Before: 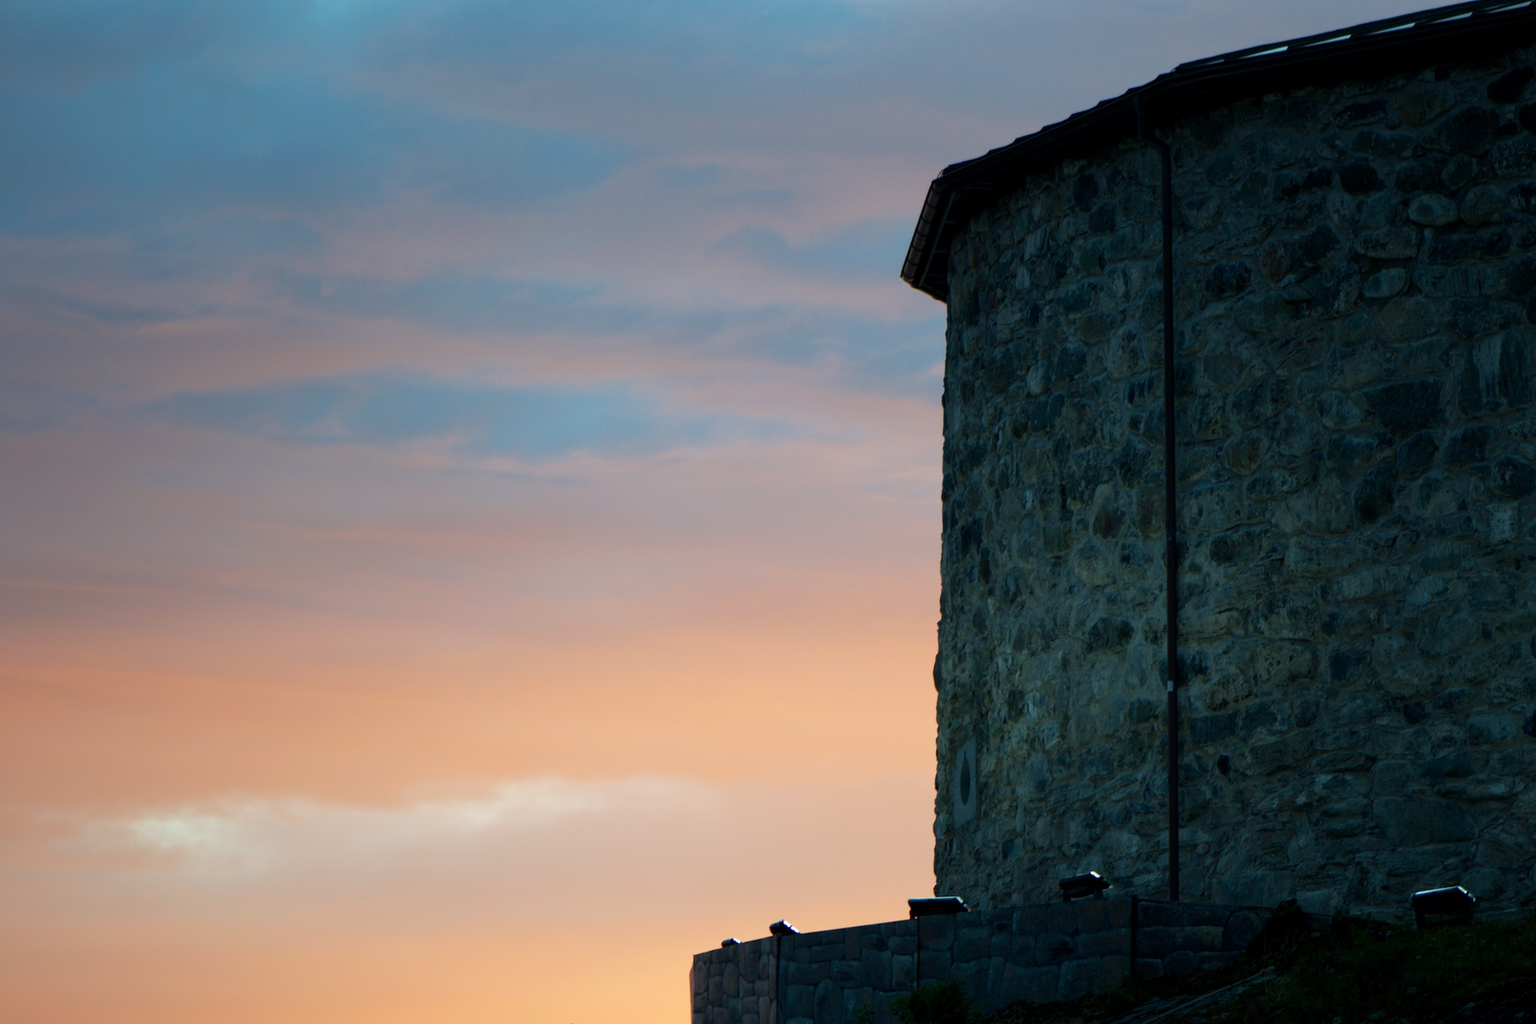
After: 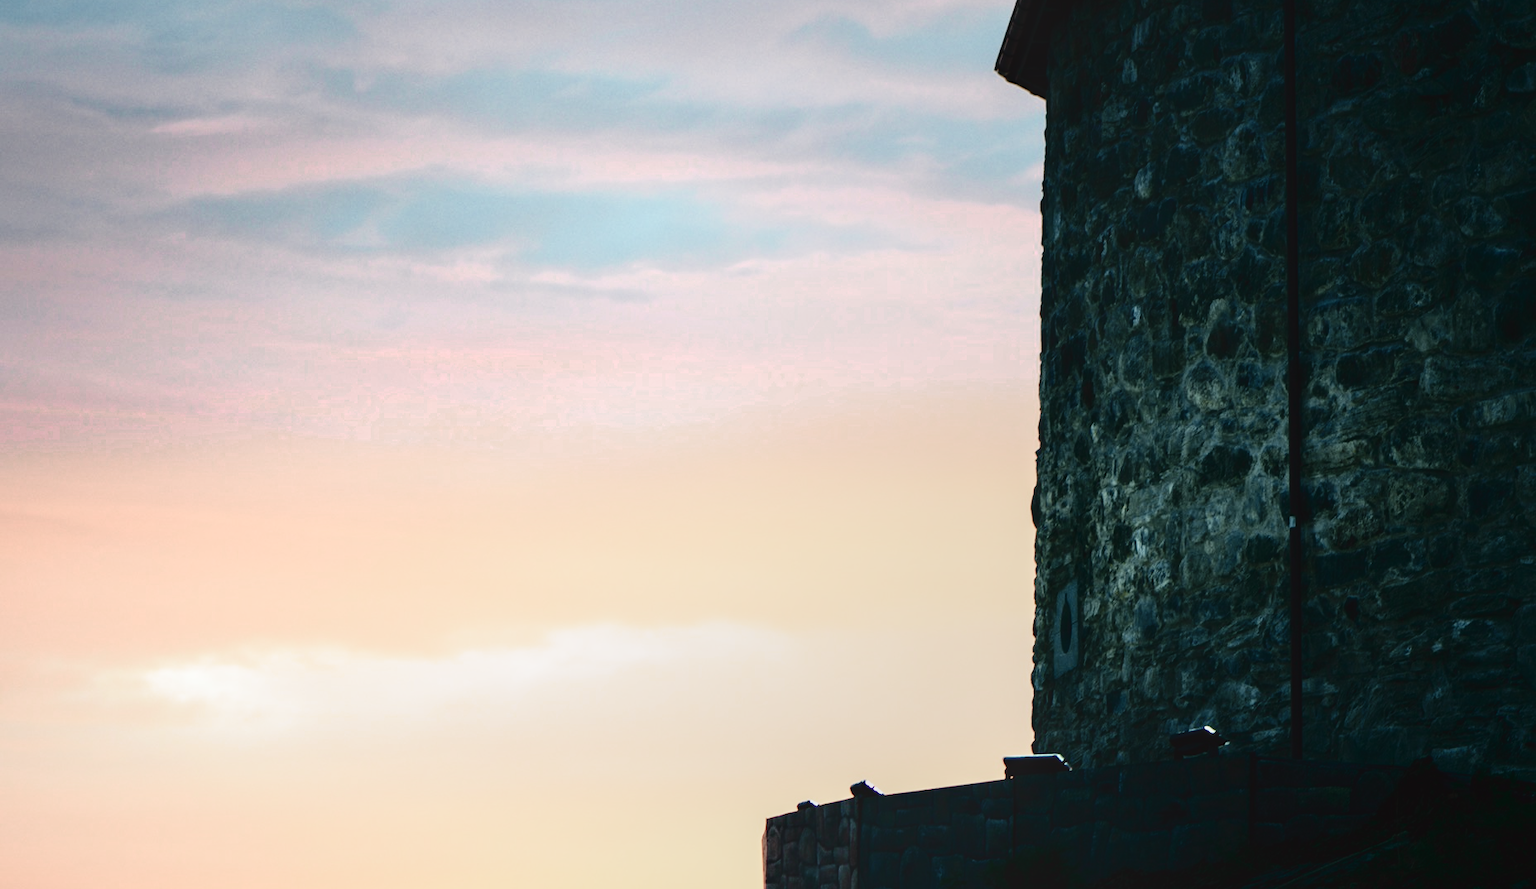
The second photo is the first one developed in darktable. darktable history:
tone curve: curves: ch0 [(0, 0.023) (0.137, 0.069) (0.249, 0.163) (0.487, 0.491) (0.778, 0.858) (0.896, 0.94) (1, 0.988)]; ch1 [(0, 0) (0.396, 0.369) (0.483, 0.459) (0.498, 0.5) (0.515, 0.517) (0.562, 0.6) (0.611, 0.667) (0.692, 0.744) (0.798, 0.863) (1, 1)]; ch2 [(0, 0) (0.426, 0.398) (0.483, 0.481) (0.503, 0.503) (0.526, 0.527) (0.549, 0.59) (0.62, 0.666) (0.705, 0.755) (0.985, 0.966)], color space Lab, independent channels
color zones: curves: ch0 [(0, 0.6) (0.129, 0.508) (0.193, 0.483) (0.429, 0.5) (0.571, 0.5) (0.714, 0.5) (0.857, 0.5) (1, 0.6)]; ch1 [(0, 0.481) (0.112, 0.245) (0.213, 0.223) (0.429, 0.233) (0.571, 0.231) (0.683, 0.242) (0.857, 0.296) (1, 0.481)]
base curve: curves: ch0 [(0, 0) (0.028, 0.03) (0.121, 0.232) (0.46, 0.748) (0.859, 0.968) (1, 1)], preserve colors none
crop: top 20.916%, right 9.437%, bottom 0.316%
white balance: red 1.009, blue 0.985
local contrast: detail 130%
